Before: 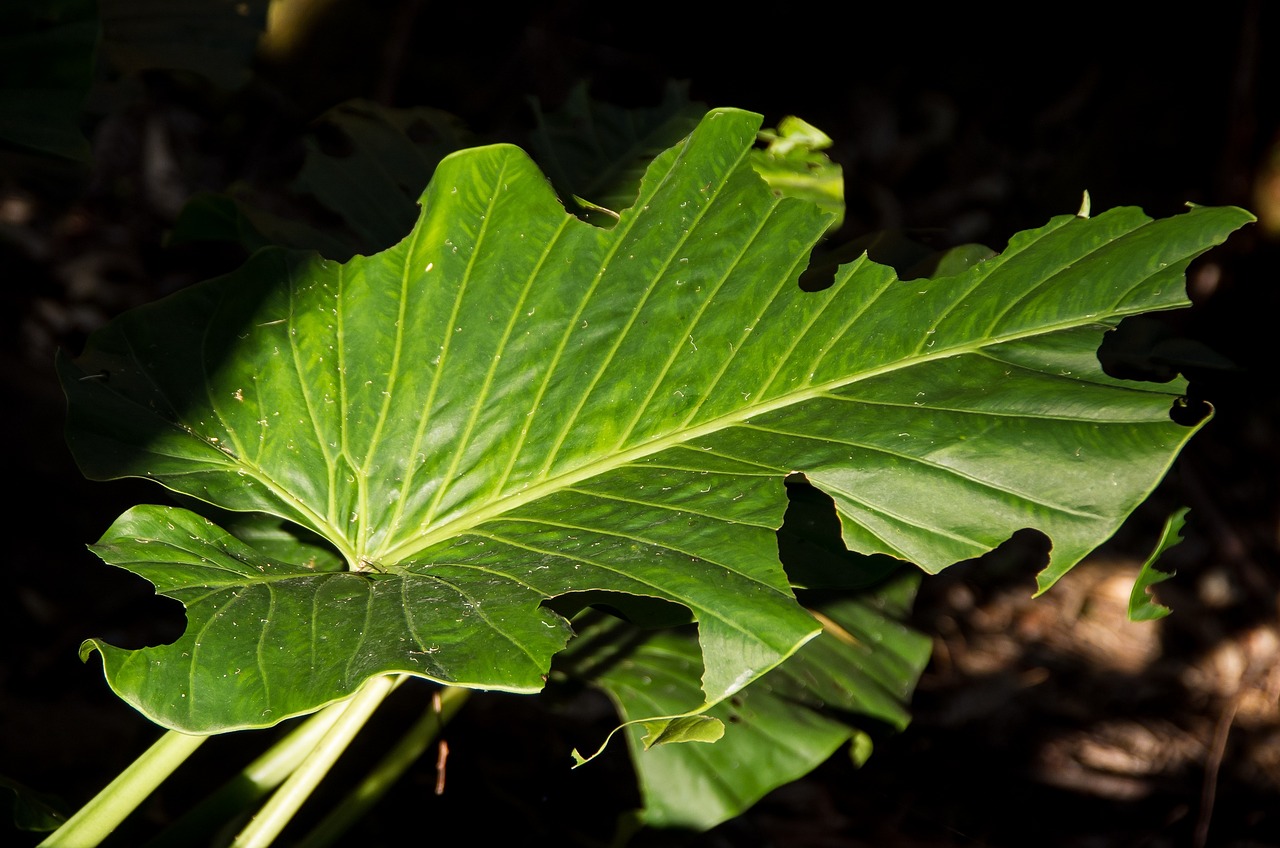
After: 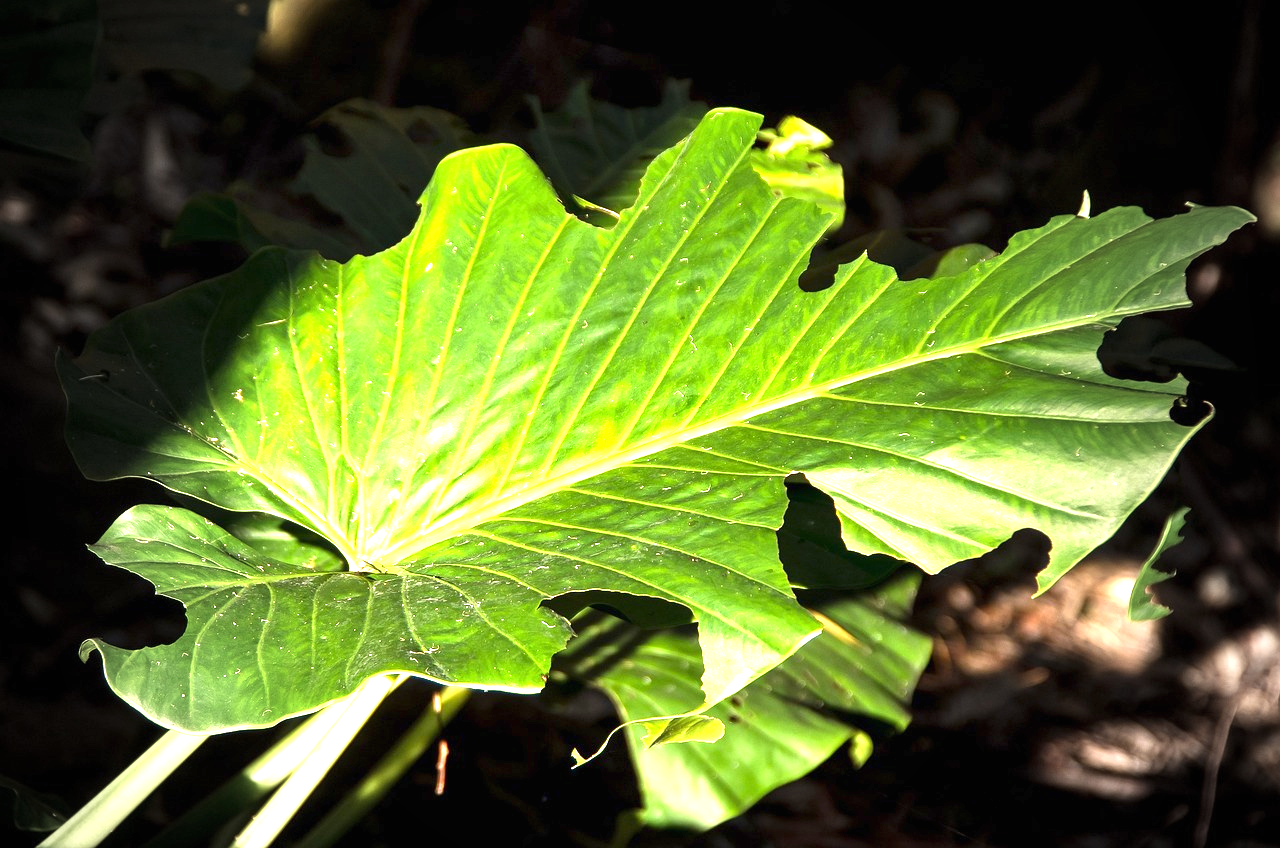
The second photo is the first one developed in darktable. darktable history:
shadows and highlights: shadows 4.07, highlights -16.93, soften with gaussian
exposure: black level correction 0, exposure 1.754 EV, compensate highlight preservation false
vignetting: fall-off start 65.17%, width/height ratio 0.879
